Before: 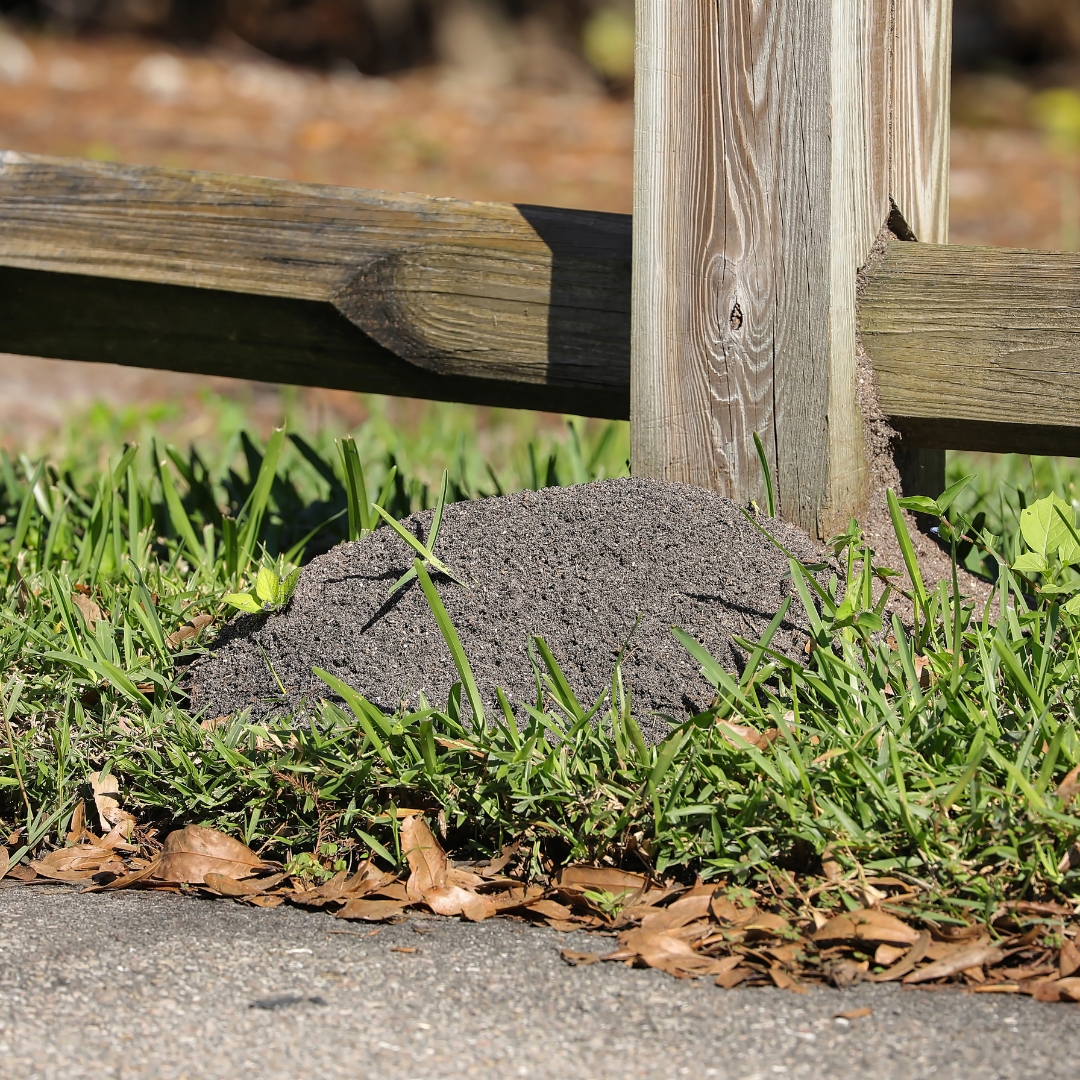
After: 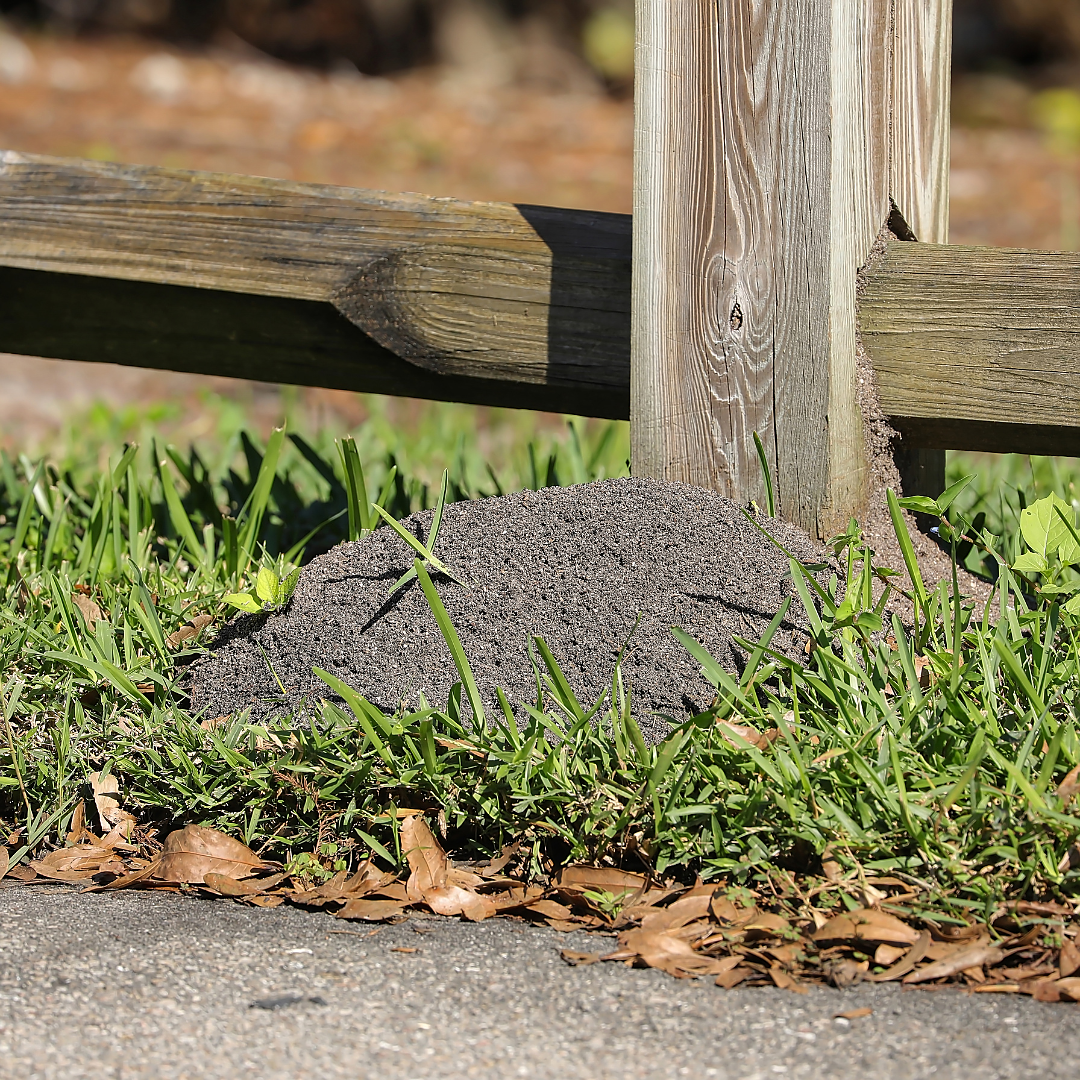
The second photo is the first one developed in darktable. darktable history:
sharpen: radius 0.973, amount 0.607
